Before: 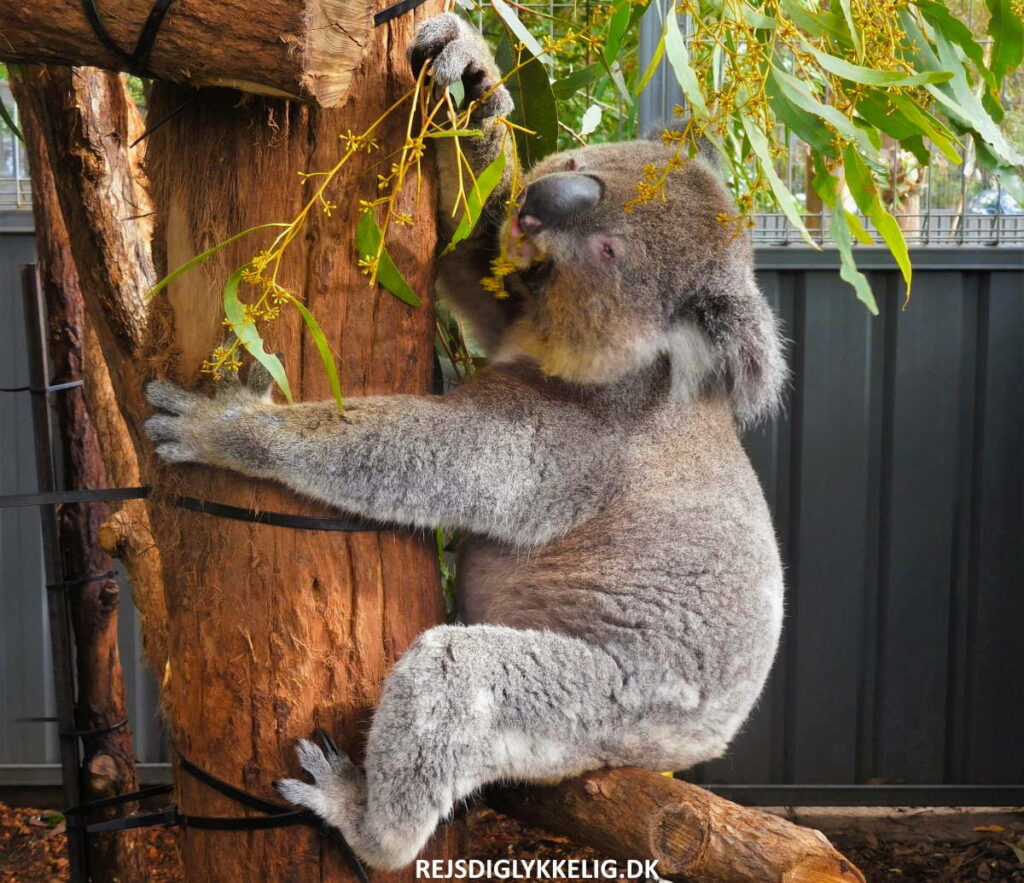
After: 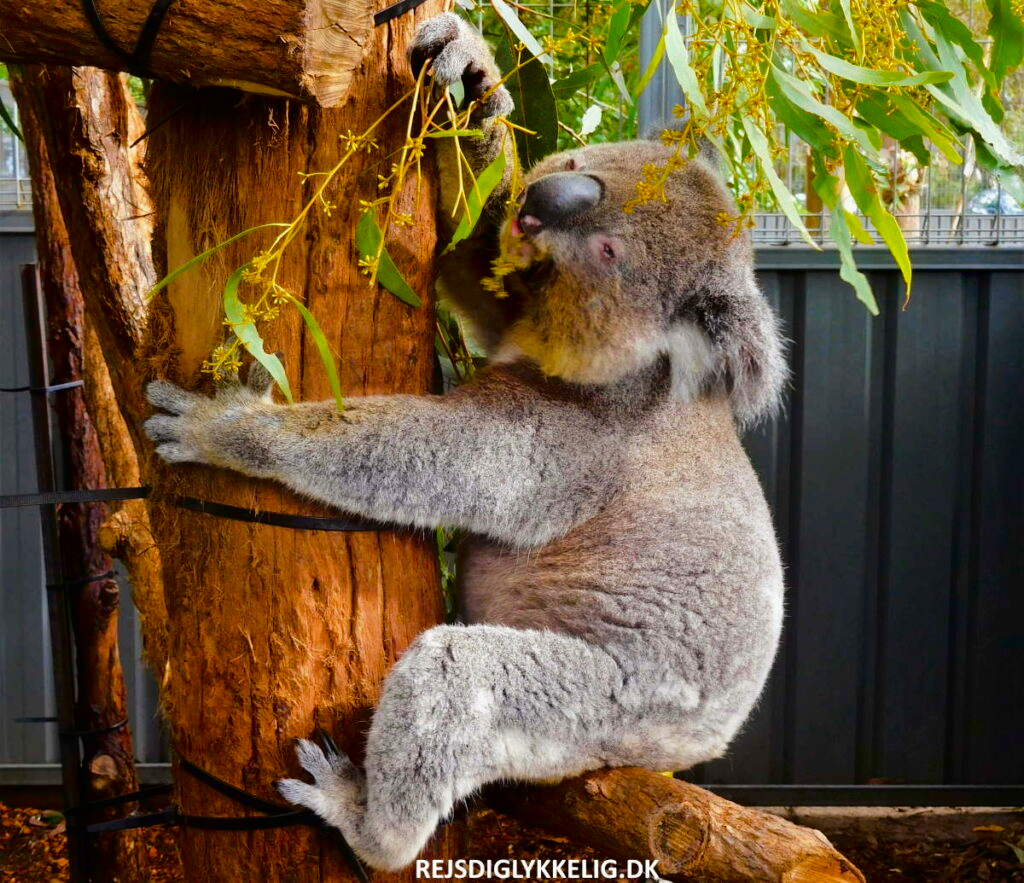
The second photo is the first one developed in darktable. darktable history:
fill light: exposure -2 EV, width 8.6
color balance rgb: perceptual saturation grading › global saturation 35%, perceptual saturation grading › highlights -30%, perceptual saturation grading › shadows 35%, perceptual brilliance grading › global brilliance 3%, perceptual brilliance grading › highlights -3%, perceptual brilliance grading › shadows 3%
